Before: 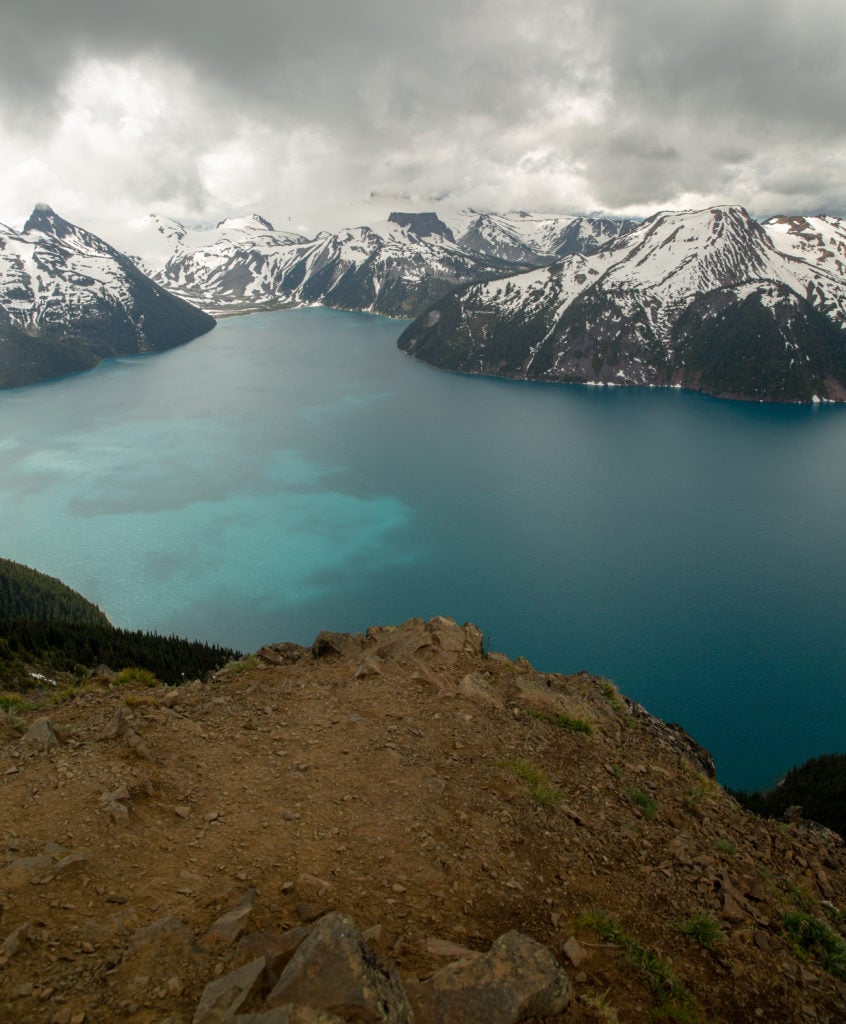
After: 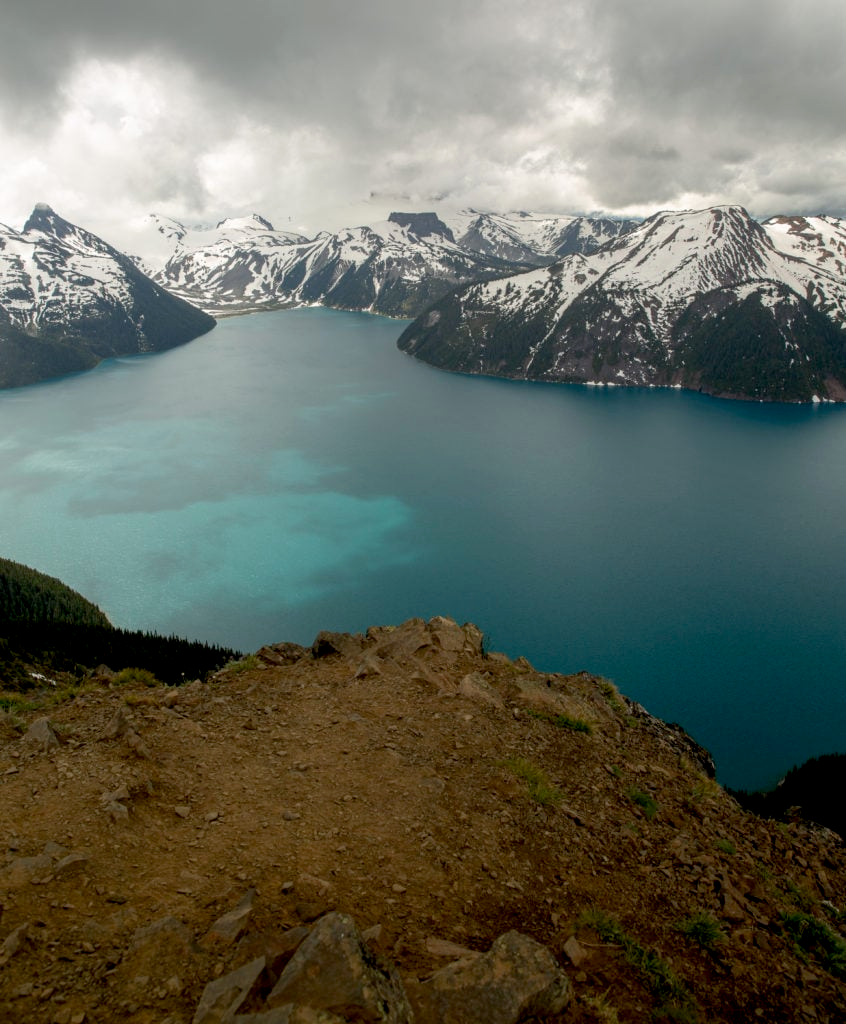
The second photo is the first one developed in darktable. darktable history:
exposure: black level correction 0.009, compensate highlight preservation false
